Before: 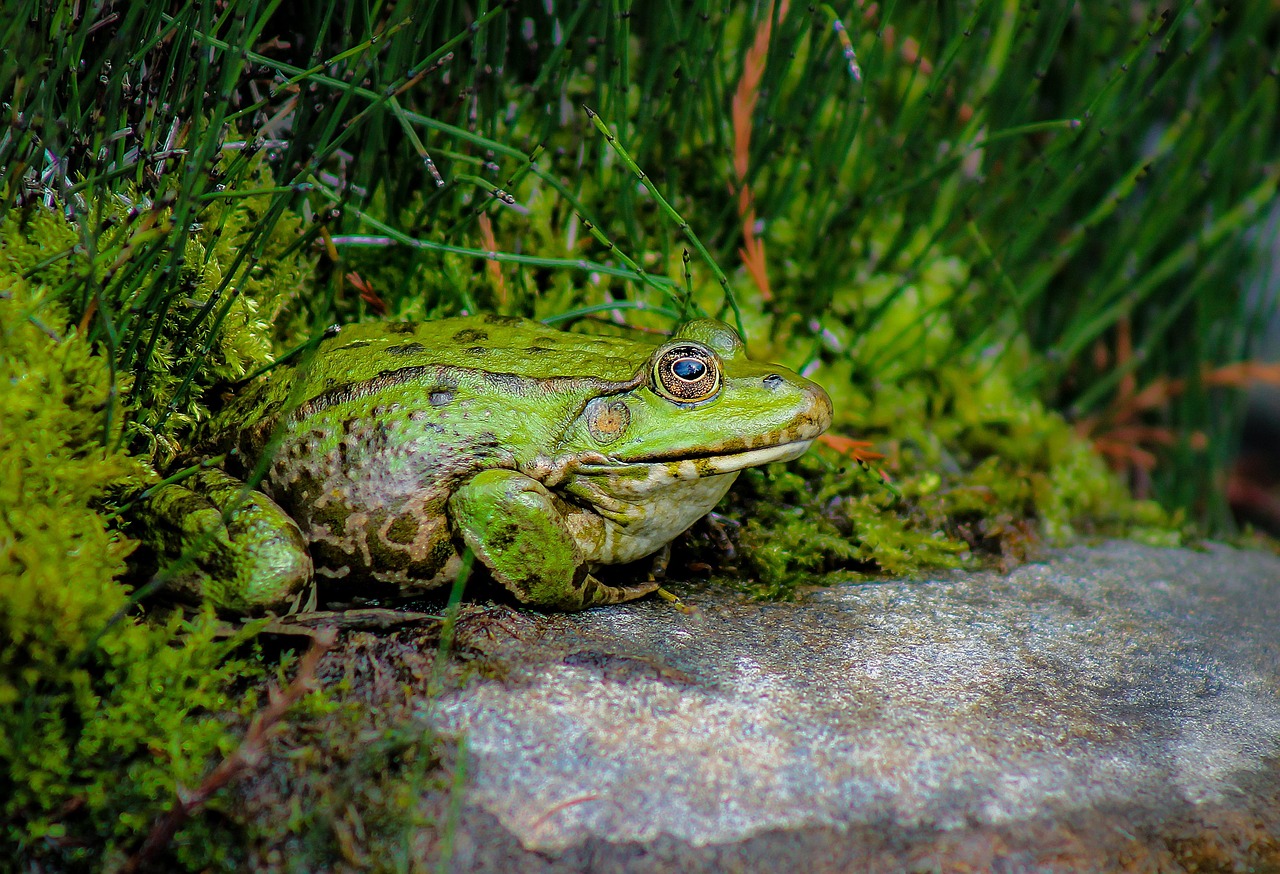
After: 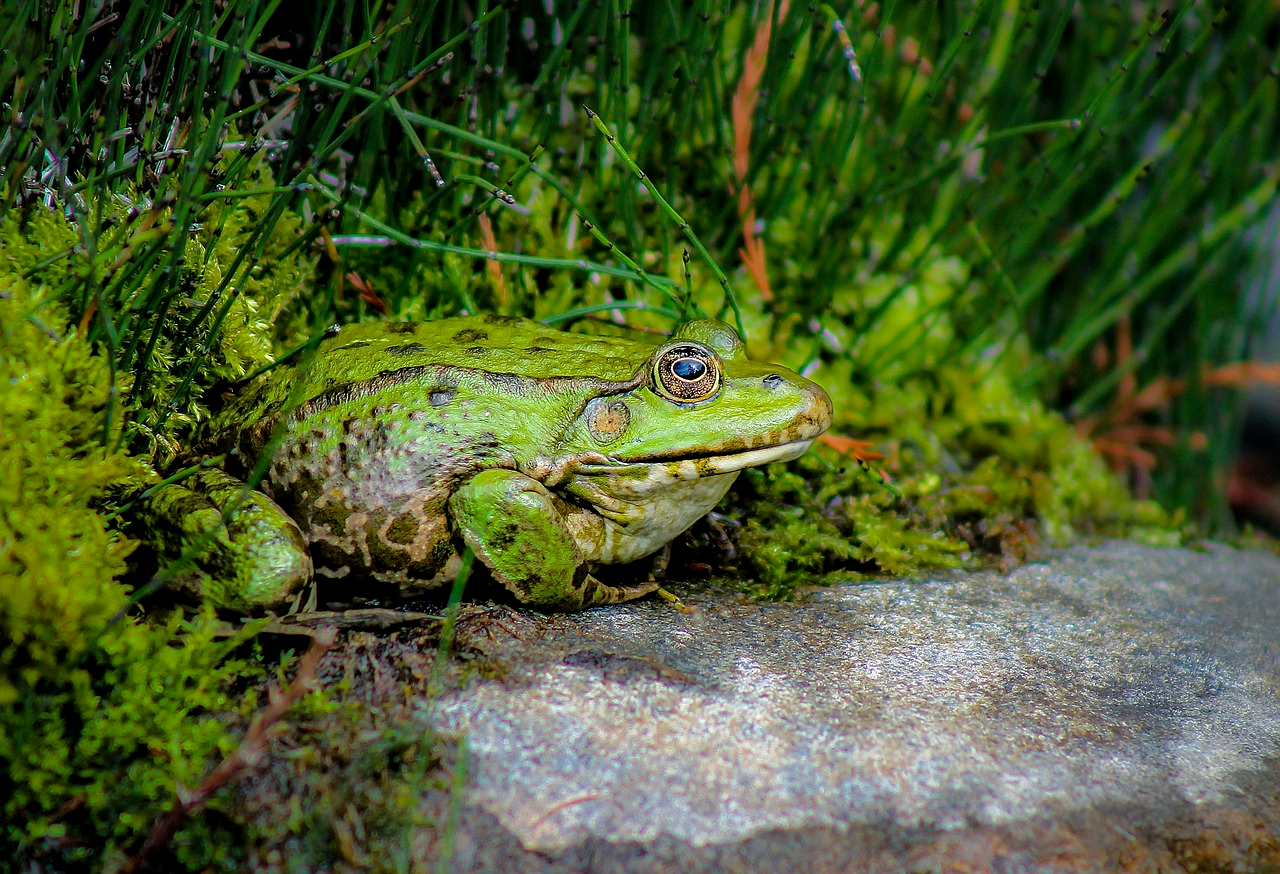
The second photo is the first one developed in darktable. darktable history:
exposure: black level correction 0.002, exposure 0.15 EV, compensate highlight preservation false
levels: mode automatic, levels [0, 0.492, 0.984]
tone equalizer: edges refinement/feathering 500, mask exposure compensation -1.57 EV, preserve details no
